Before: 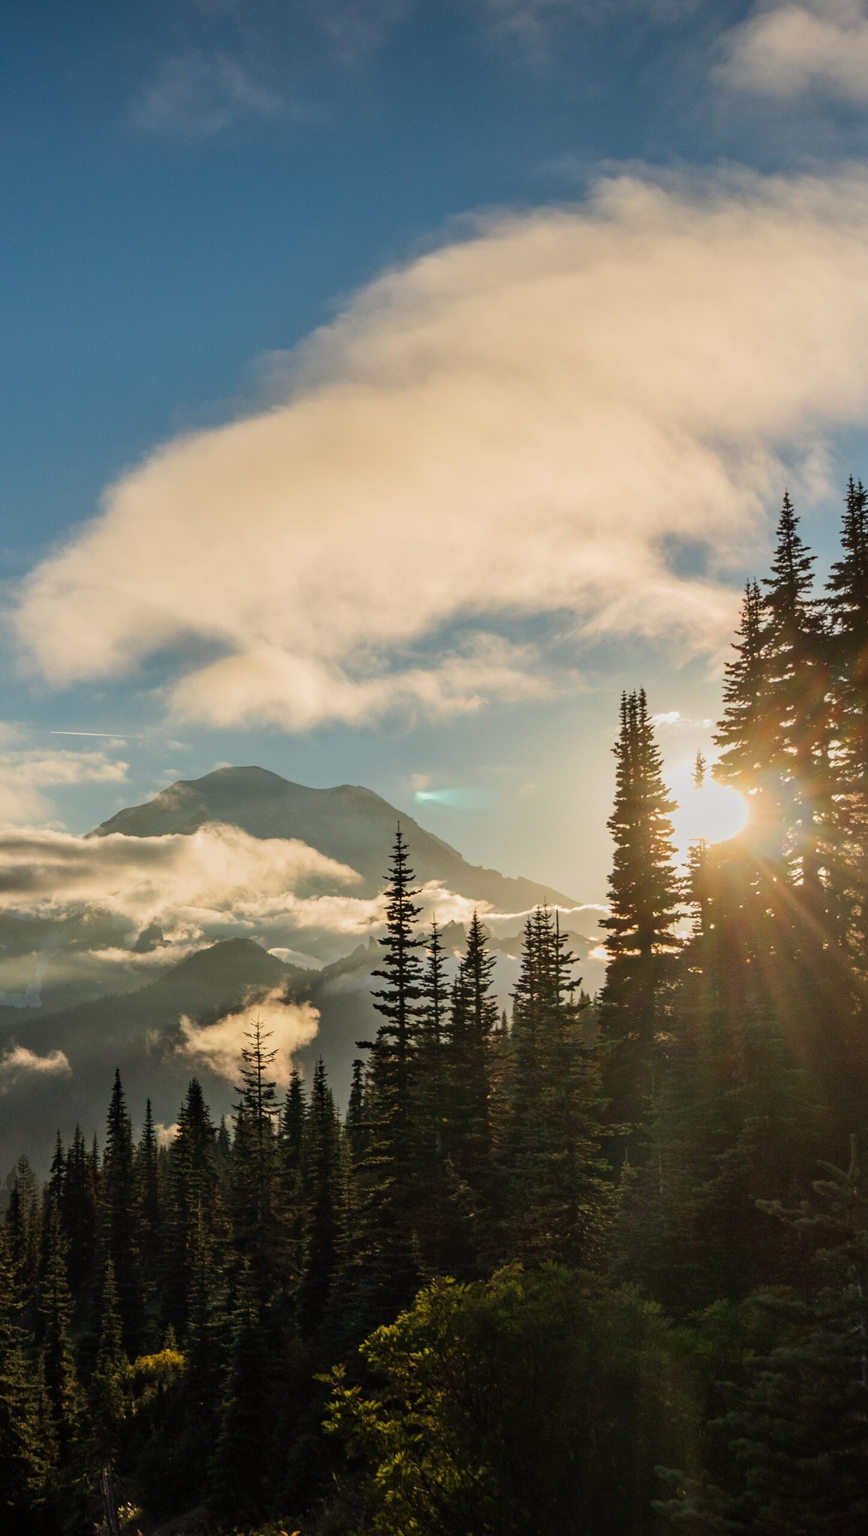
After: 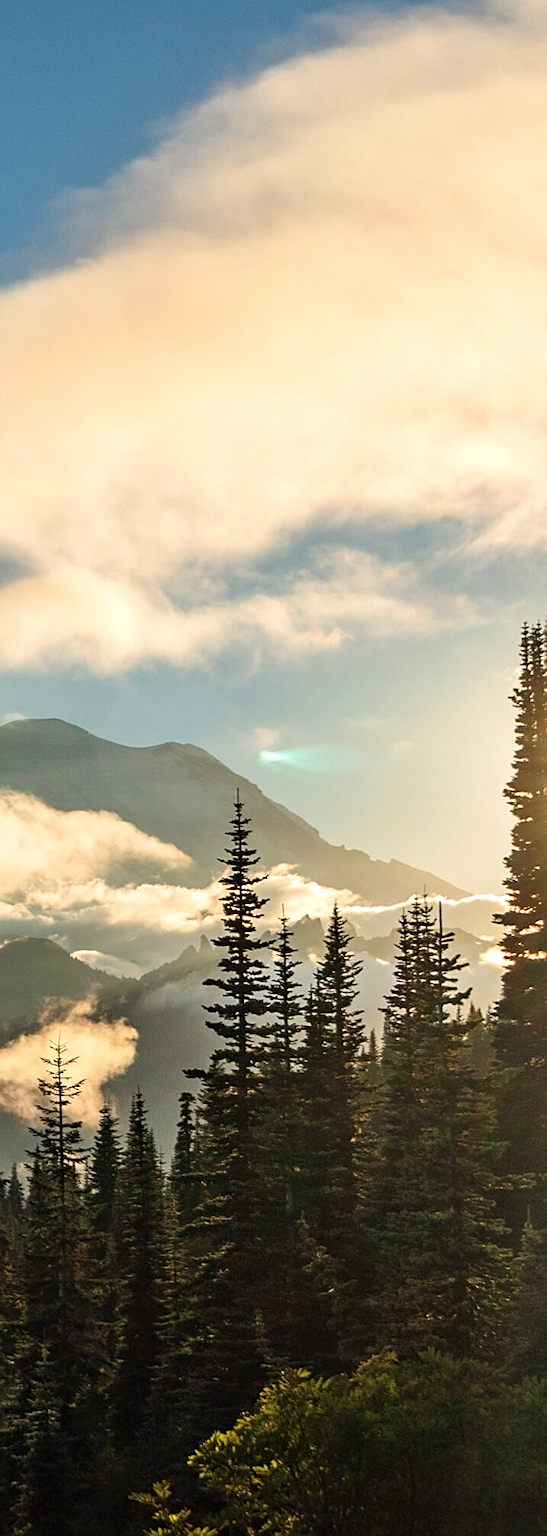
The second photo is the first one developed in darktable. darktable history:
crop and rotate: angle 0.021°, left 24.413%, top 13.188%, right 26.01%, bottom 8.298%
sharpen: on, module defaults
exposure: exposure 0.471 EV, compensate exposure bias true, compensate highlight preservation false
